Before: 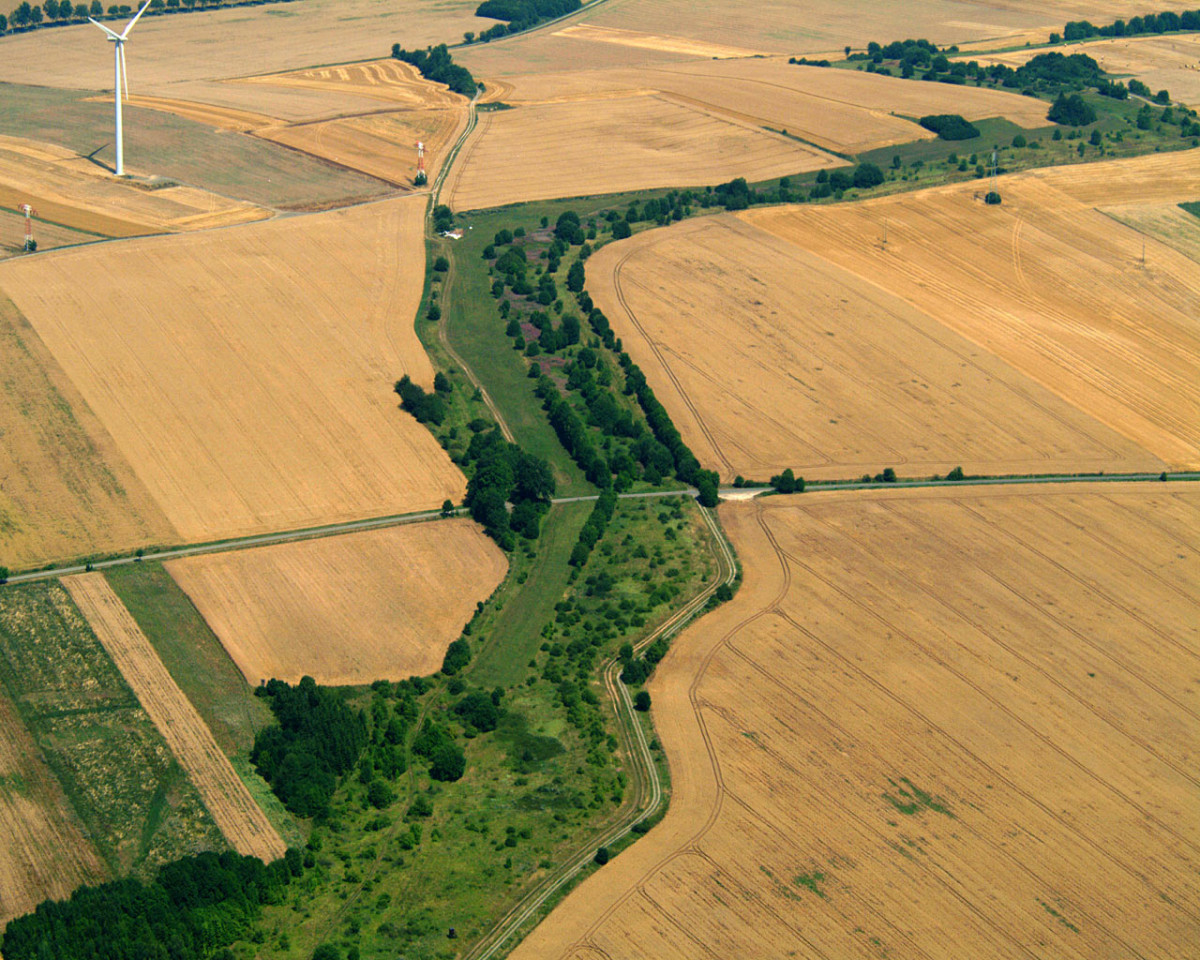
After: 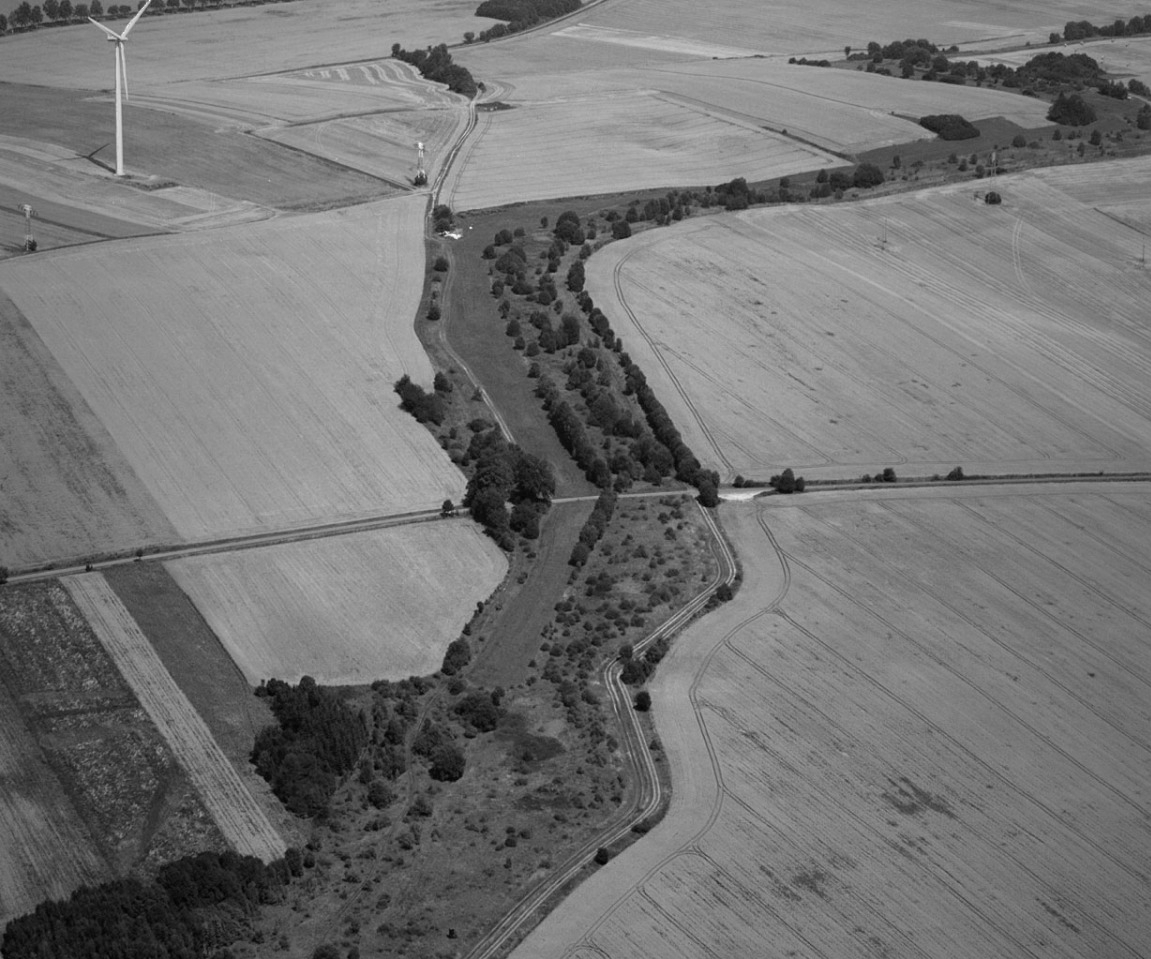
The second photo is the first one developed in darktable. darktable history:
color zones: curves: ch0 [(0, 0.613) (0.01, 0.613) (0.245, 0.448) (0.498, 0.529) (0.642, 0.665) (0.879, 0.777) (0.99, 0.613)]; ch1 [(0, 0) (0.143, 0) (0.286, 0) (0.429, 0) (0.571, 0) (0.714, 0) (0.857, 0)]
crop: right 4.006%, bottom 0.033%
vignetting: fall-off start 18.61%, fall-off radius 136.91%, brightness -0.449, saturation -0.688, width/height ratio 0.623, shape 0.601
